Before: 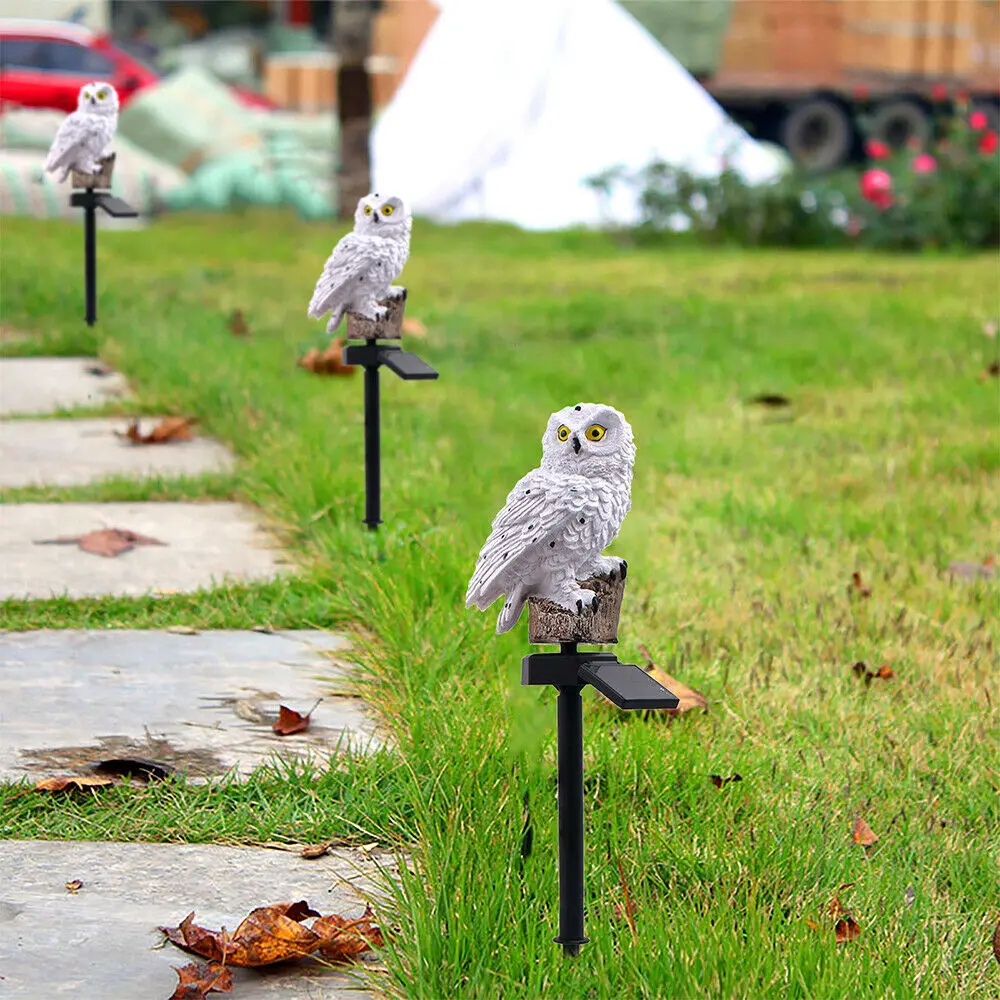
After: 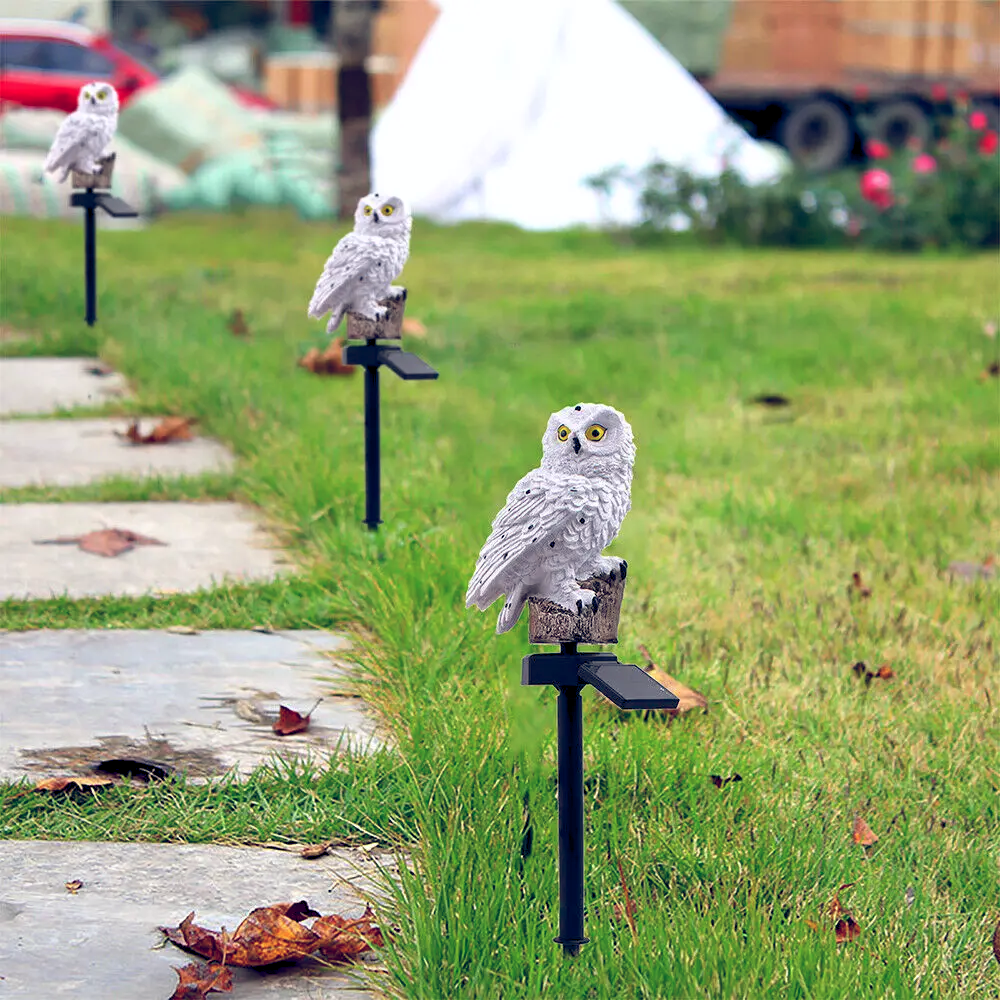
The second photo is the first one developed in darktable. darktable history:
color balance rgb: global offset › luminance -0.271%, global offset › chroma 0.31%, global offset › hue 262.54°, perceptual saturation grading › global saturation -0.031%
